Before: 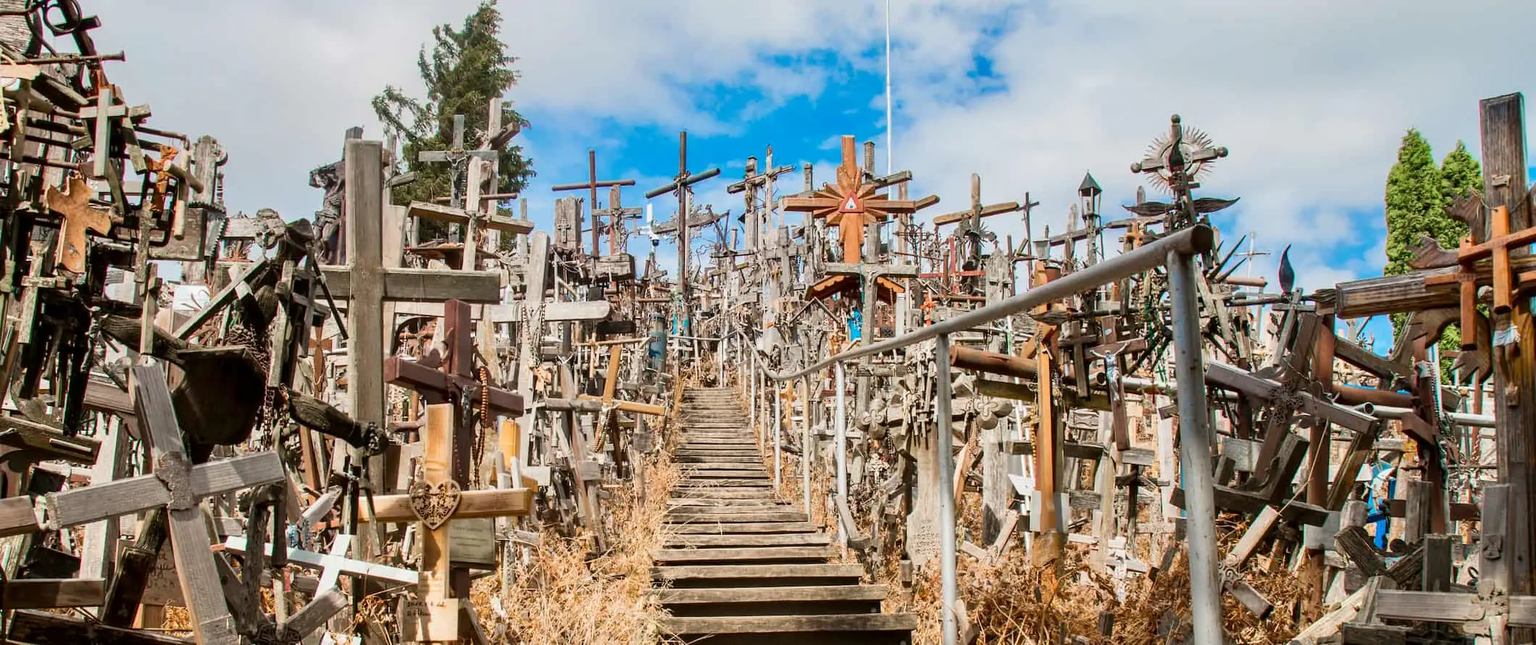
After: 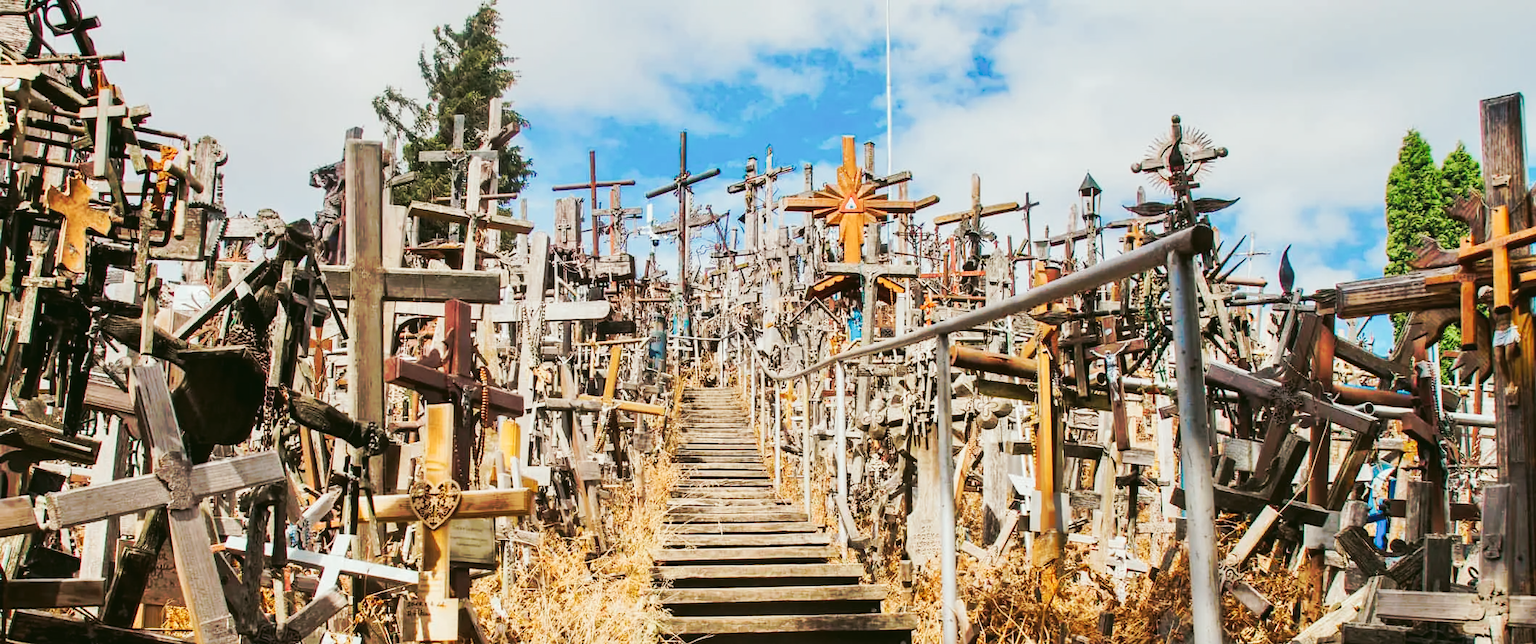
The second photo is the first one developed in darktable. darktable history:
tone curve: curves: ch0 [(0, 0) (0.003, 0.003) (0.011, 0.011) (0.025, 0.024) (0.044, 0.043) (0.069, 0.067) (0.1, 0.096) (0.136, 0.131) (0.177, 0.171) (0.224, 0.217) (0.277, 0.268) (0.335, 0.324) (0.399, 0.385) (0.468, 0.452) (0.543, 0.571) (0.623, 0.647) (0.709, 0.727) (0.801, 0.813) (0.898, 0.904) (1, 1)], preserve colors none
color look up table: target L [95.87, 92.77, 92.21, 89.44, 64.36, 72.71, 68.11, 65.5, 56.49, 33.06, 24.14, 200, 88.89, 88.29, 89.2, 73.48, 74.32, 72.65, 67.51, 55.2, 55.13, 62.45, 58.73, 55.04, 54.52, 51.1, 35.51, 20.15, 92.84, 85.02, 61.19, 69.2, 68.26, 66.87, 54.54, 50.35, 42.32, 30.47, 29.85, 24.14, 25.8, 10.67, 10.47, 89.5, 77.33, 69.62, 52.55, 49.44, 13.86], target a [-6.775, -26.73, -25.55, -43.62, -60.24, -15.78, -11.57, -46.35, -41.16, -35.81, -17.41, 0, 1.693, -6.323, 13.88, 31.58, 42.37, 28.02, 8.476, 82.52, 78.04, 16.09, 36.02, 59.23, 82.14, 77.22, 47.69, 28.38, -0.629, 26.68, 81.74, 67.79, 10.14, 41.06, 48.5, 58.49, 73.98, -0.592, 50.02, 12.88, 48.08, 17.96, 8.968, -28.16, -15.16, -34.08, -8.759, -30.96, -9.177], target b [5.564, 39.18, 1.805, 19.58, 55.98, 1.466, 47.23, 20.36, 45.75, 29.65, 23.94, 0, 29.36, 86.26, -0.674, 77.47, 2.654, 59.37, 4.318, 20.93, 61.28, 66.98, 36.02, 66.01, 13.8, 51.56, 11.51, 26.02, -4.498, -20, -35.98, -45.19, -47.67, -49.42, -17.87, -48.28, -69.94, 0.448, -89.95, -51.06, -5.975, -43.46, -4.707, -9.55, -30.54, -19.93, -38.27, -9.152, -0.697], num patches 49
